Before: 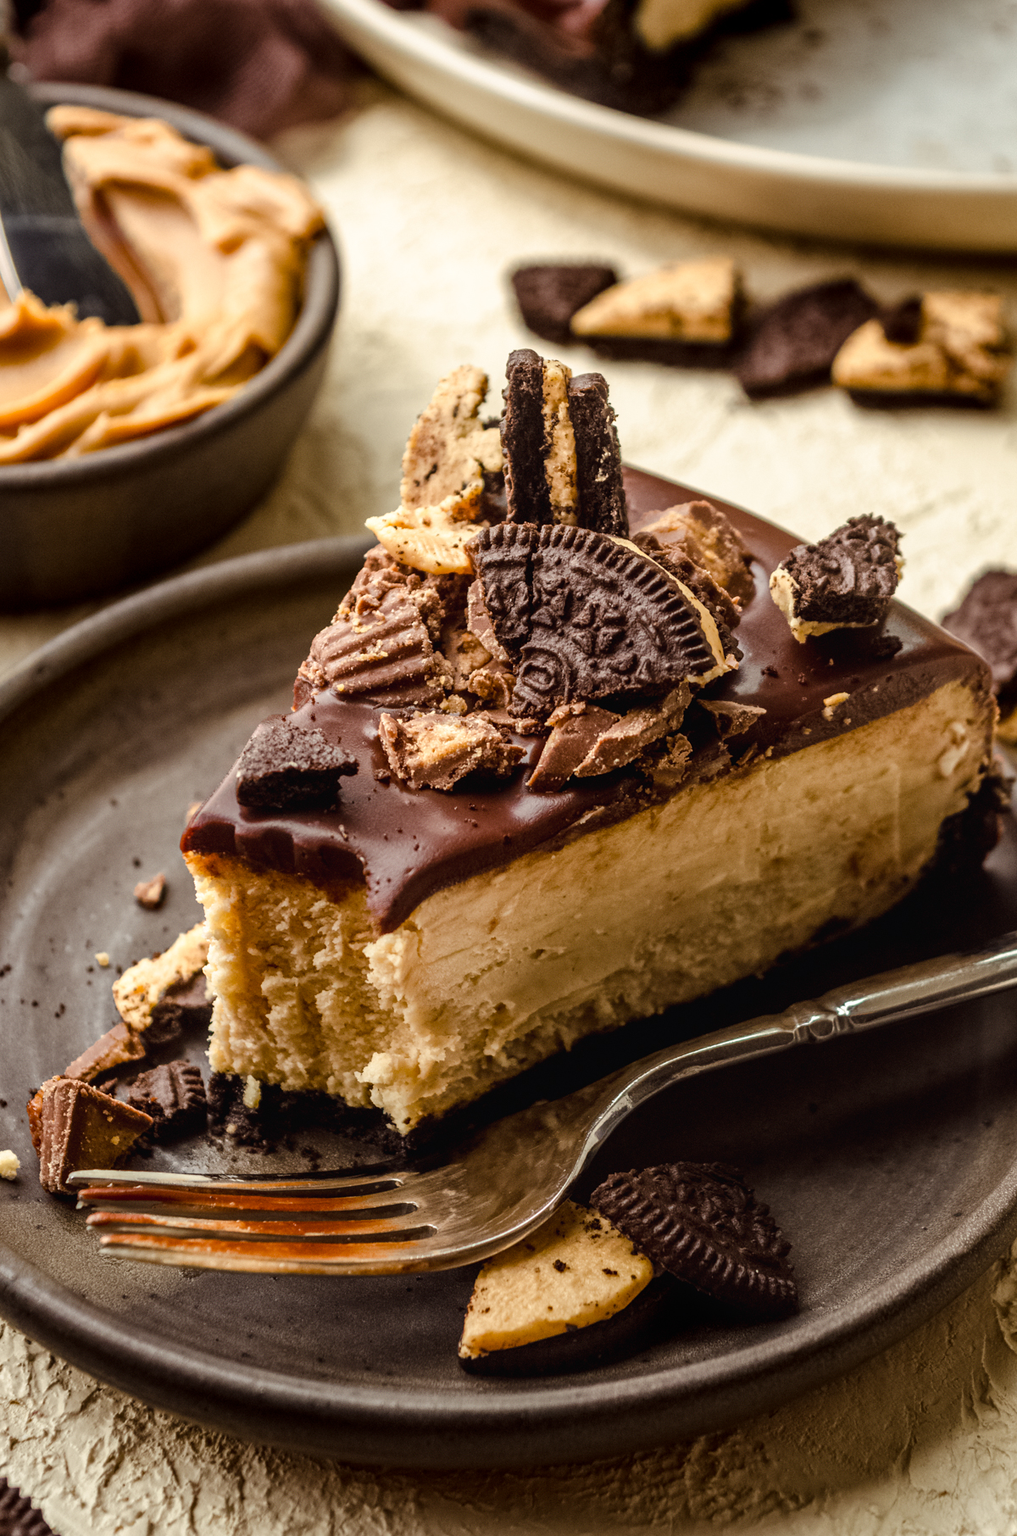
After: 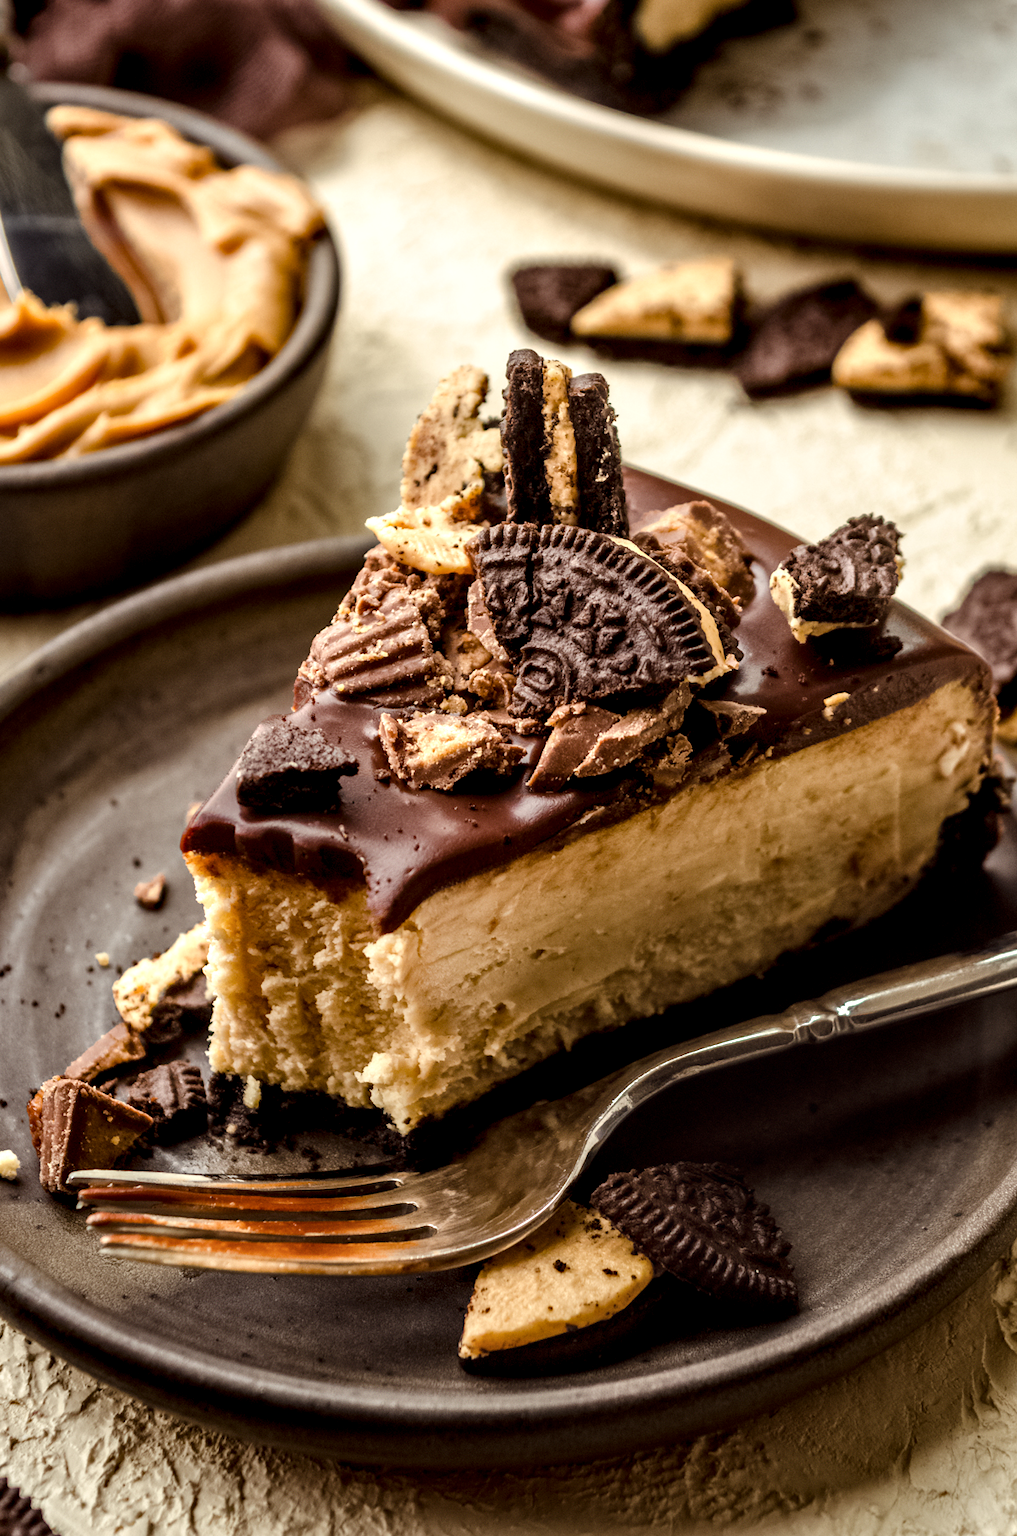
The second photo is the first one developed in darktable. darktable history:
contrast equalizer: octaves 7, y [[0.439, 0.44, 0.442, 0.457, 0.493, 0.498], [0.5 ×6], [0.5 ×6], [0 ×6], [0 ×6]], mix -0.988
